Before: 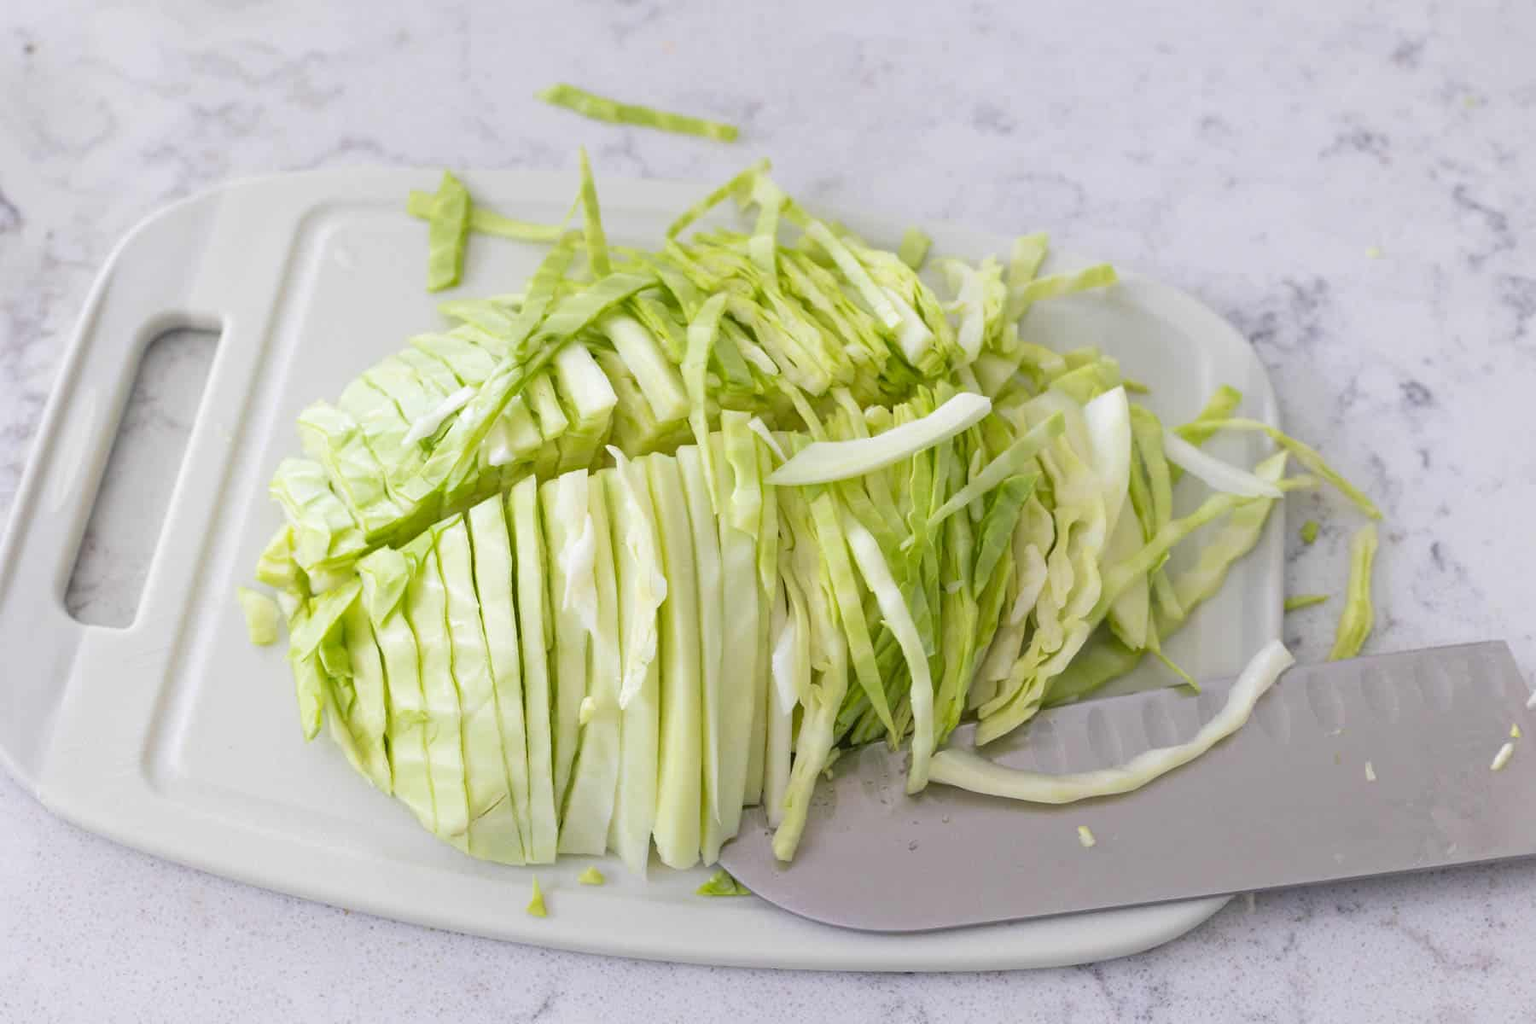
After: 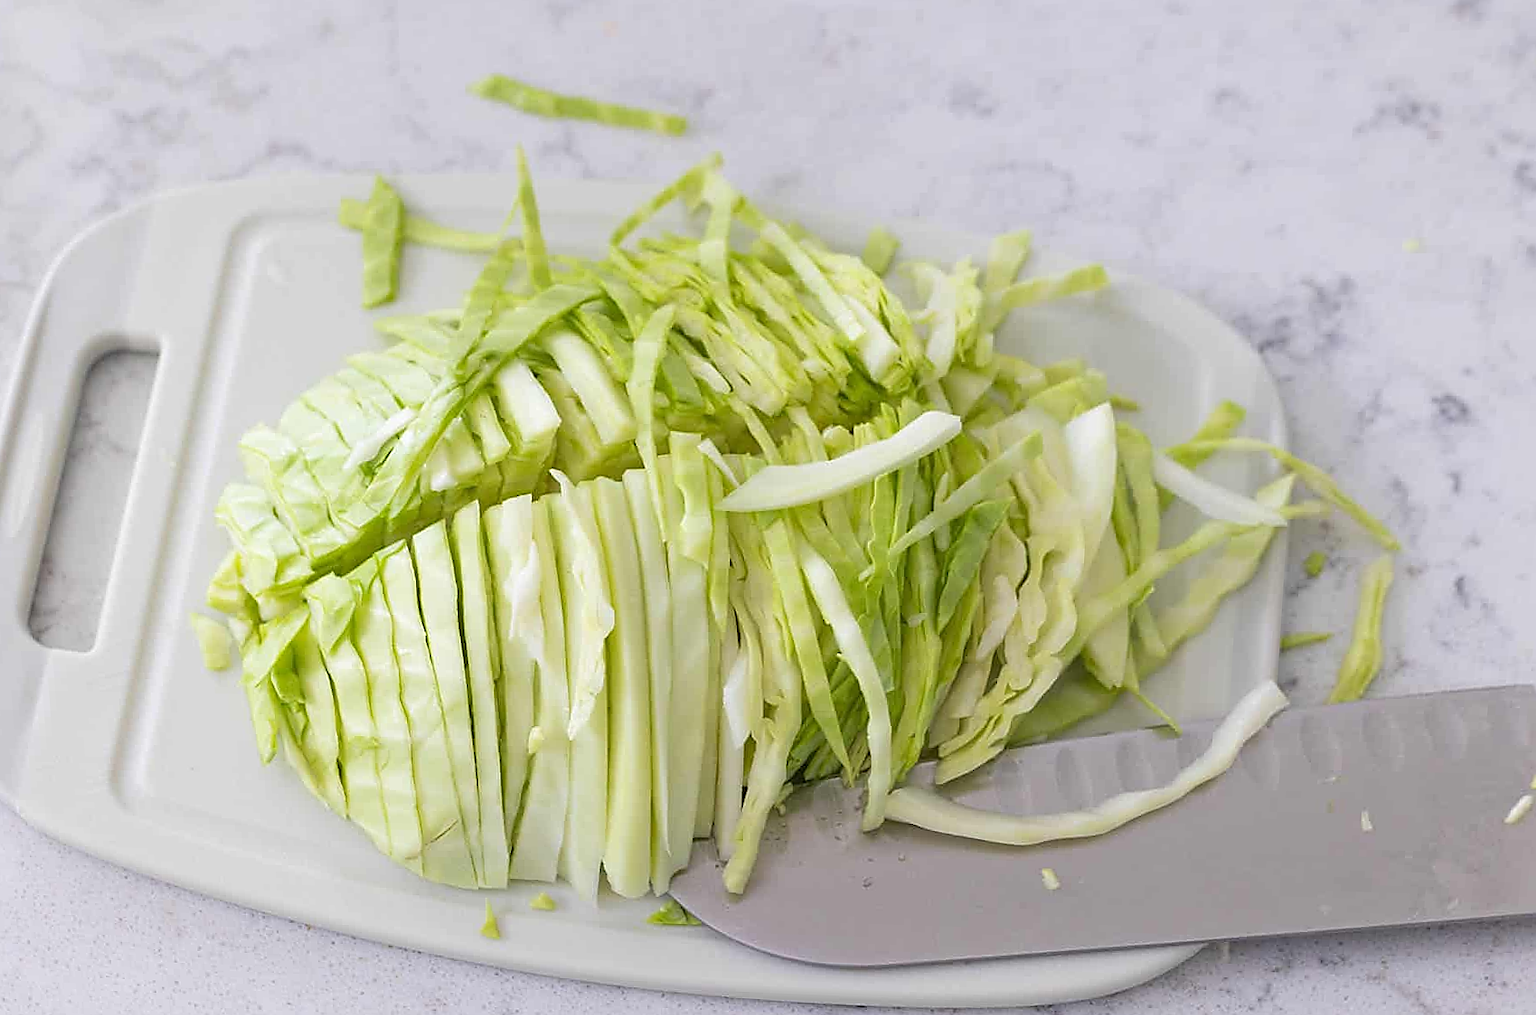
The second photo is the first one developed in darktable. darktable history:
sharpen: radius 1.4, amount 1.25, threshold 0.7
rotate and perspective: rotation 0.062°, lens shift (vertical) 0.115, lens shift (horizontal) -0.133, crop left 0.047, crop right 0.94, crop top 0.061, crop bottom 0.94
